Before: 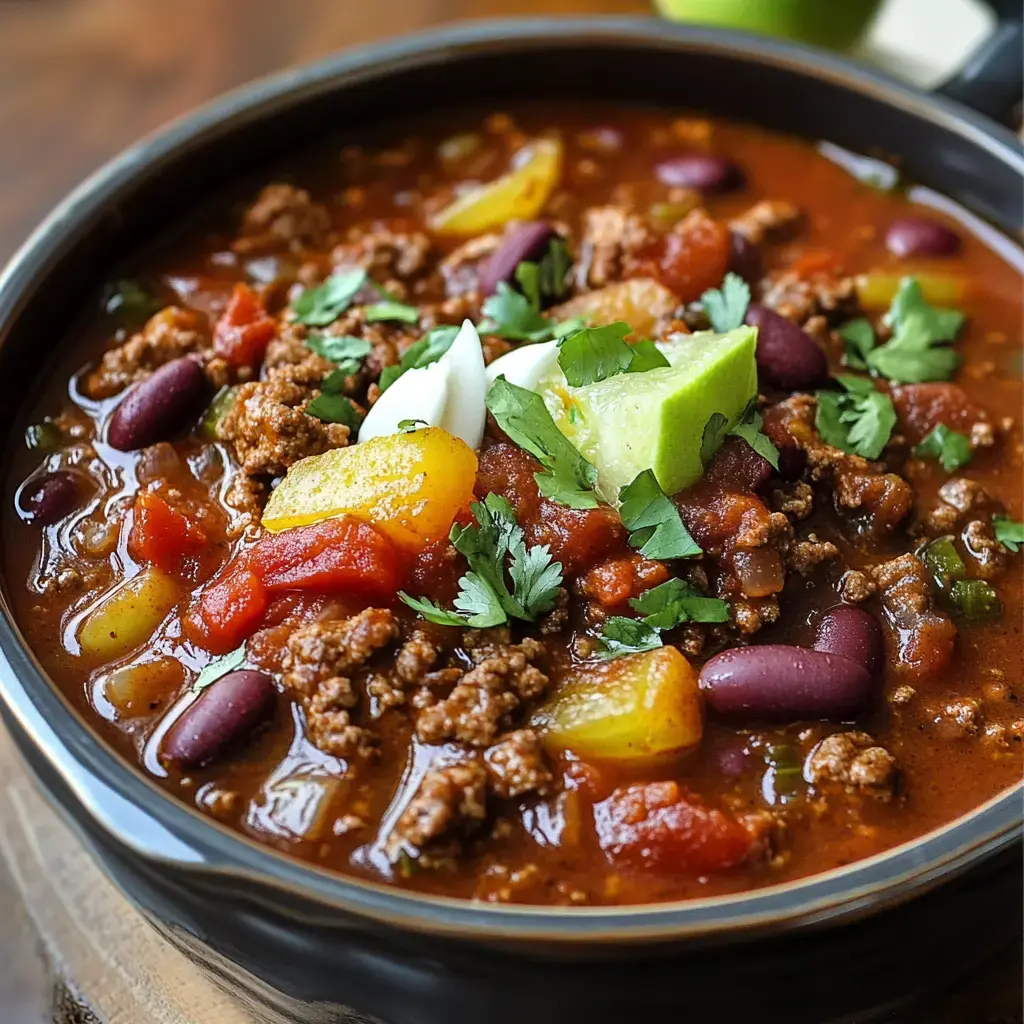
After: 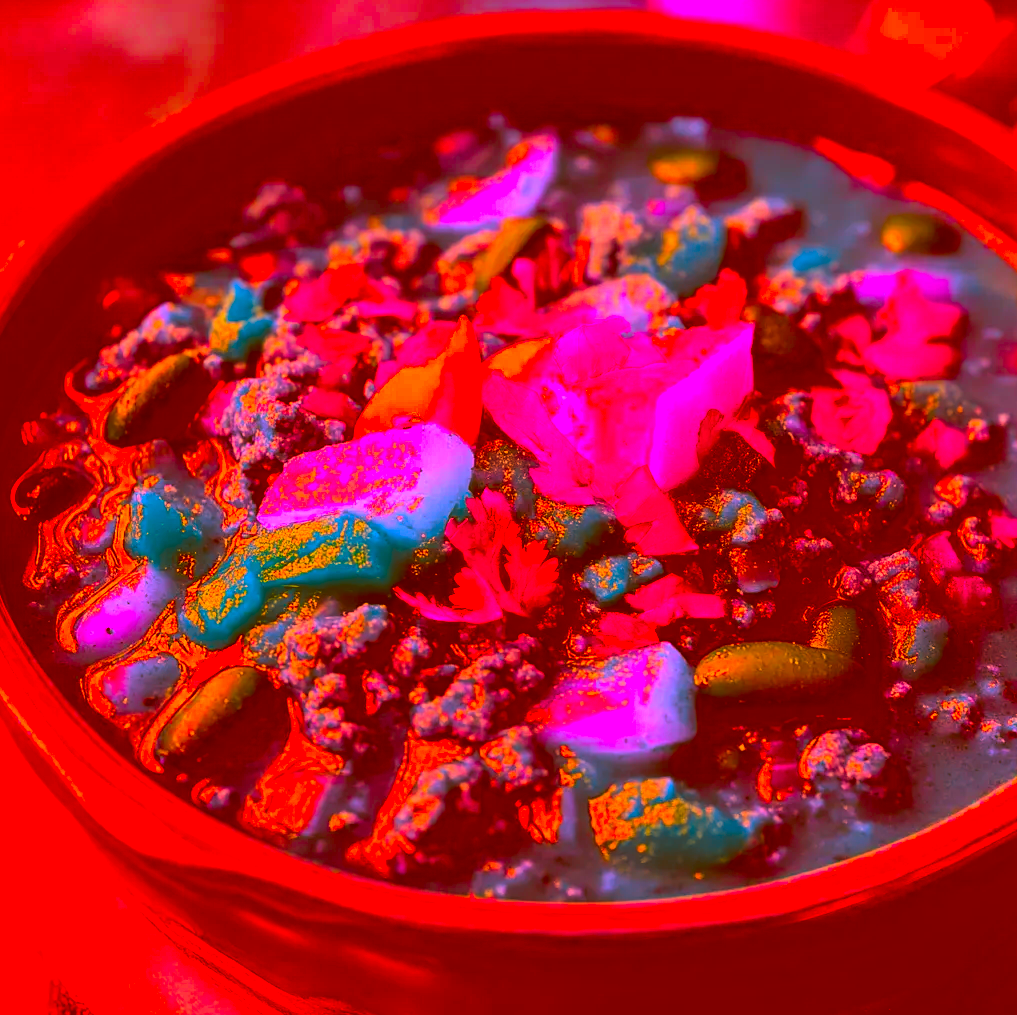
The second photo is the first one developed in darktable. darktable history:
color correction: highlights a* -39.68, highlights b* -40, shadows a* -40, shadows b* -40, saturation -3
white balance: red 0.984, blue 1.059
crop: left 0.434%, top 0.485%, right 0.244%, bottom 0.386%
